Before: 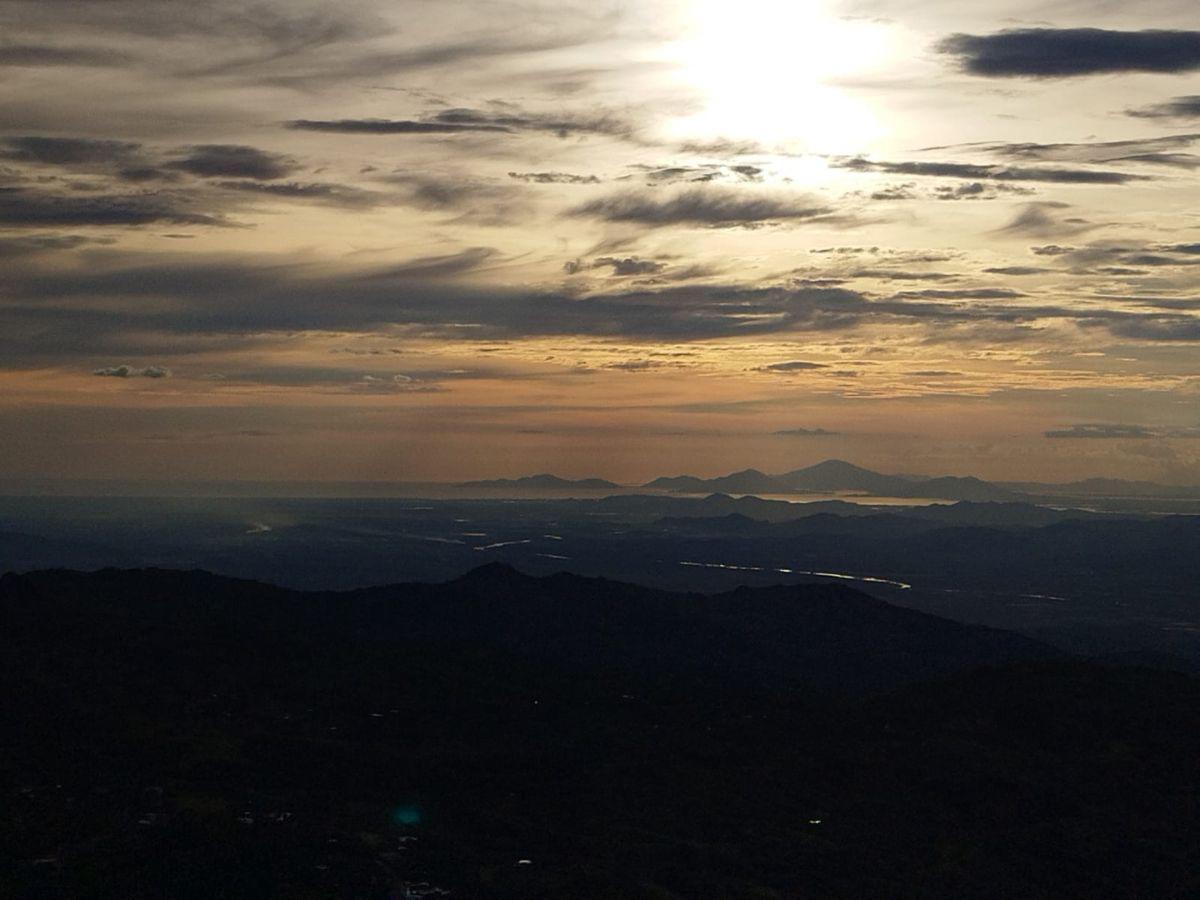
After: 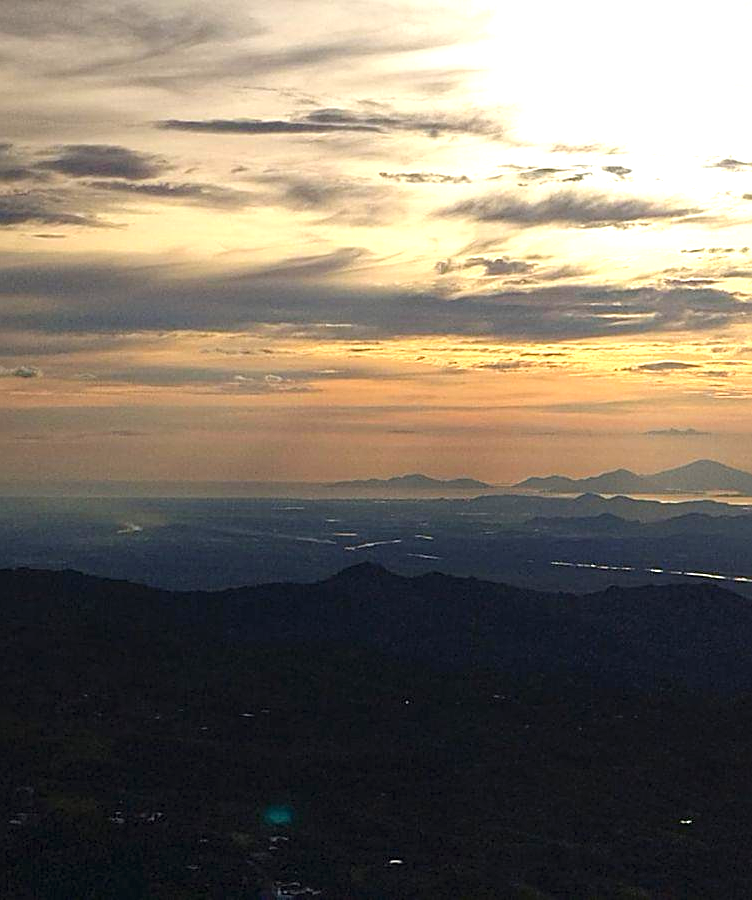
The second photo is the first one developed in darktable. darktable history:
exposure: black level correction 0, exposure 0.889 EV, compensate exposure bias true, compensate highlight preservation false
sharpen: on, module defaults
crop: left 10.824%, right 26.462%
contrast brightness saturation: contrast 0.026, brightness 0.059, saturation 0.132
